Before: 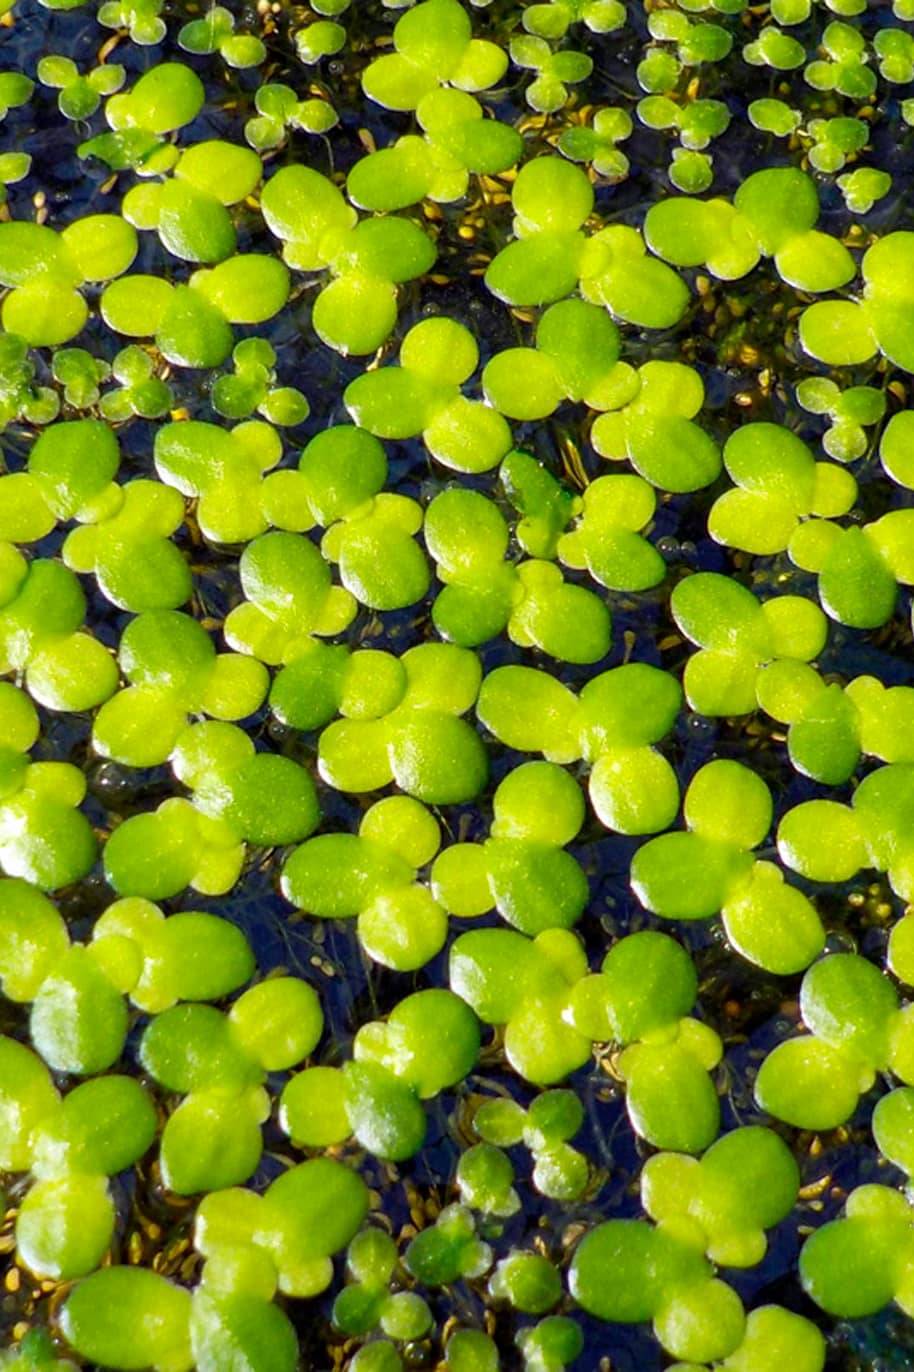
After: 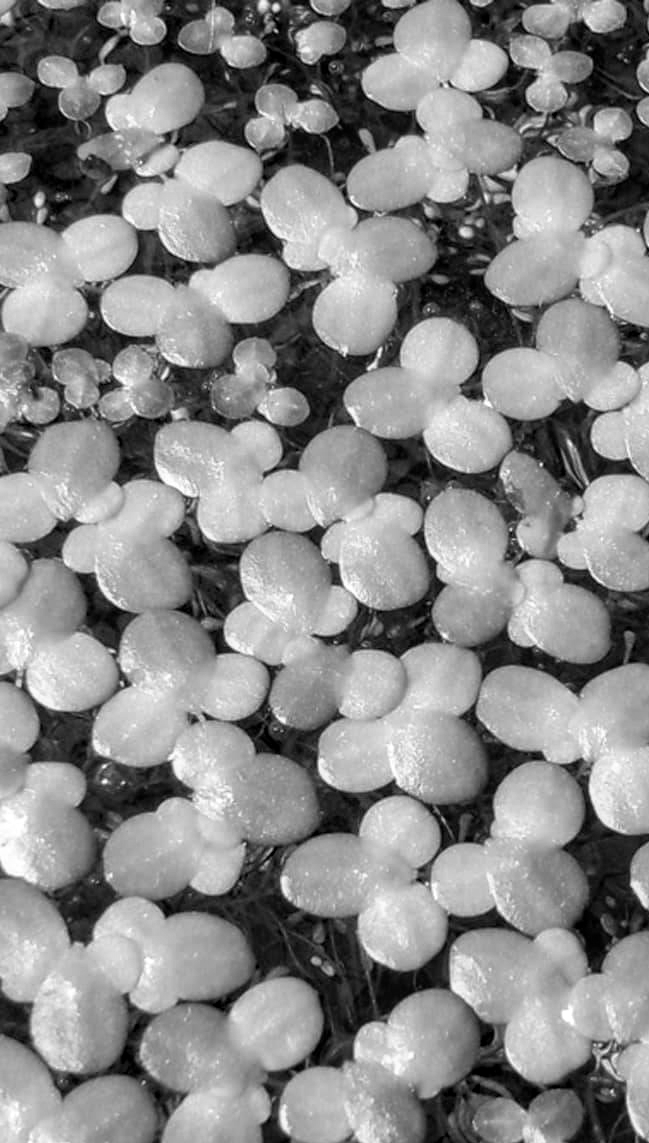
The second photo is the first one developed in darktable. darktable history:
crop: right 28.885%, bottom 16.626%
monochrome: a 32, b 64, size 2.3
local contrast: on, module defaults
